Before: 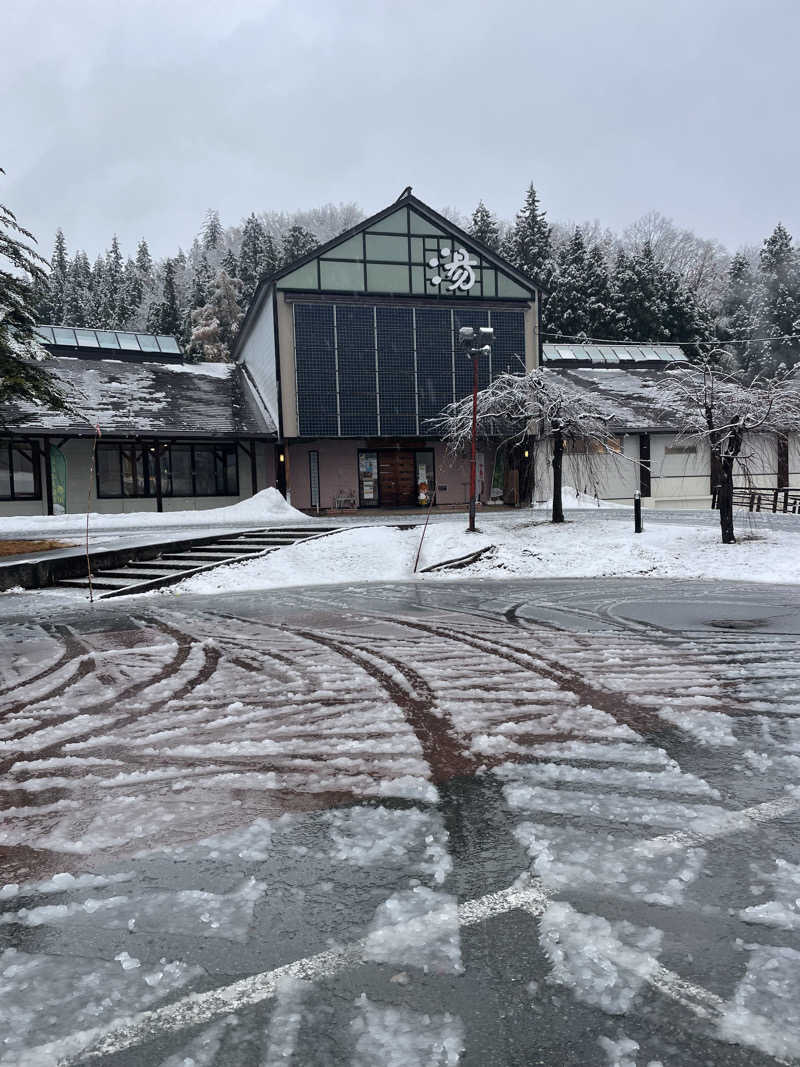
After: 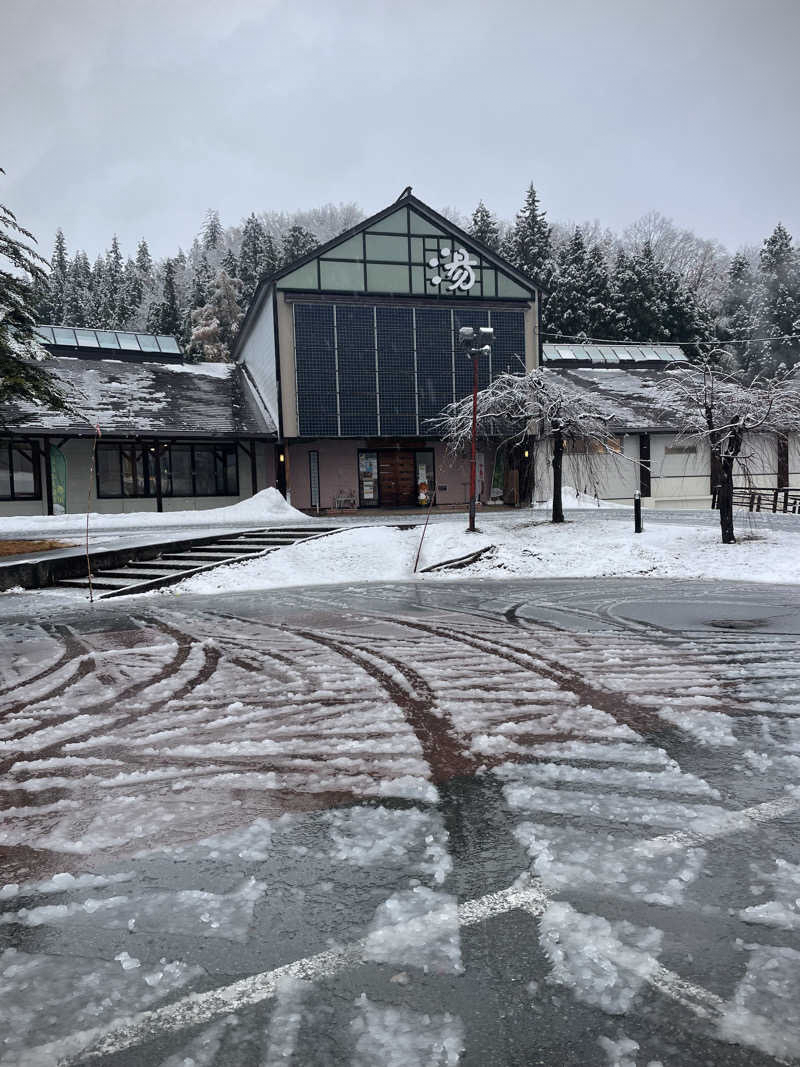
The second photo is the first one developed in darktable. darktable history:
vignetting: fall-off radius 60.92%, dithering 8-bit output, unbound false
